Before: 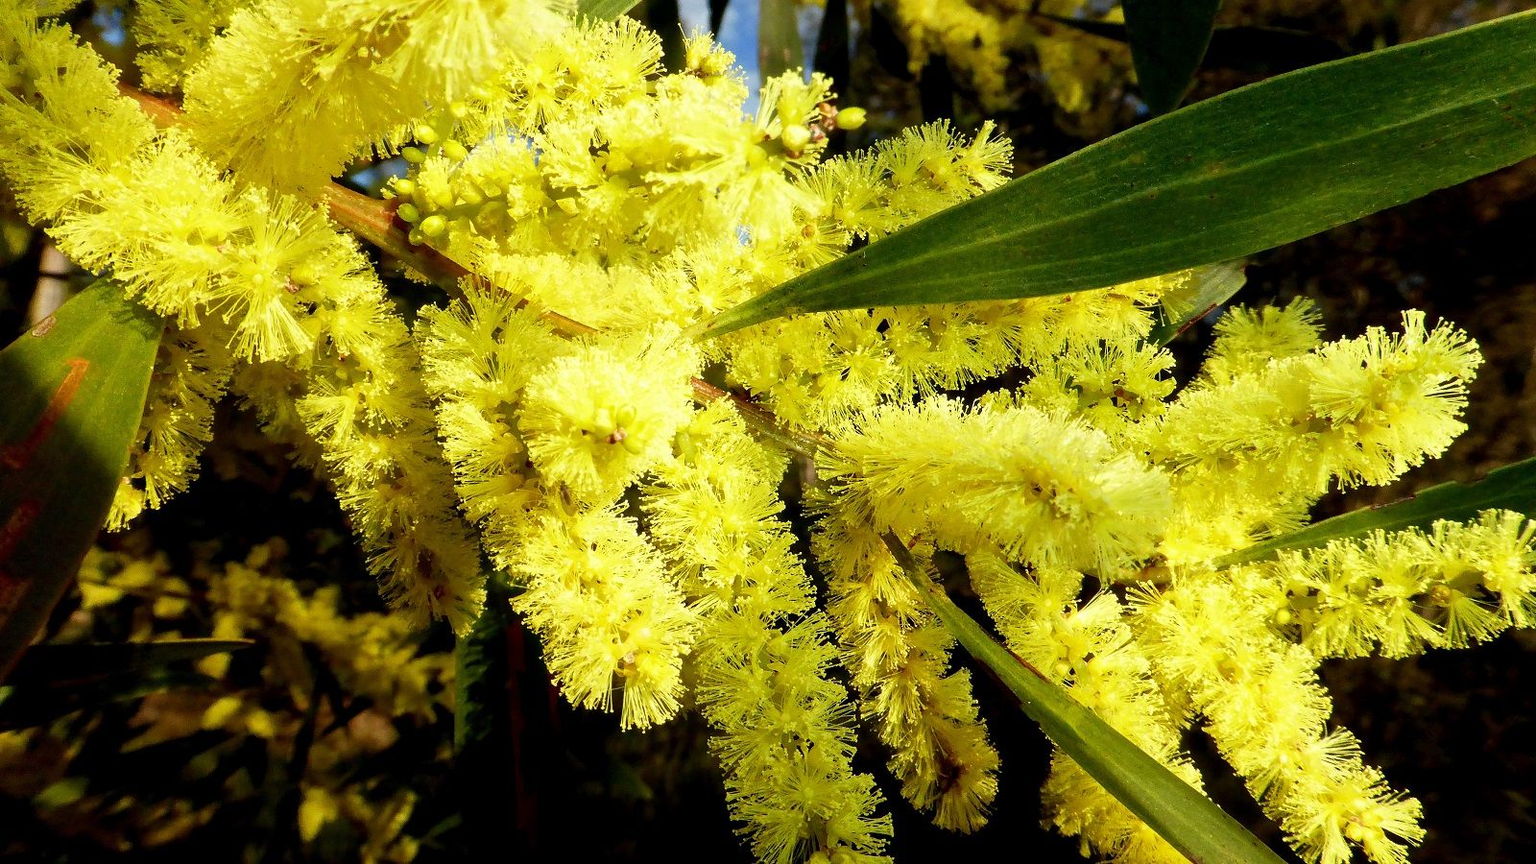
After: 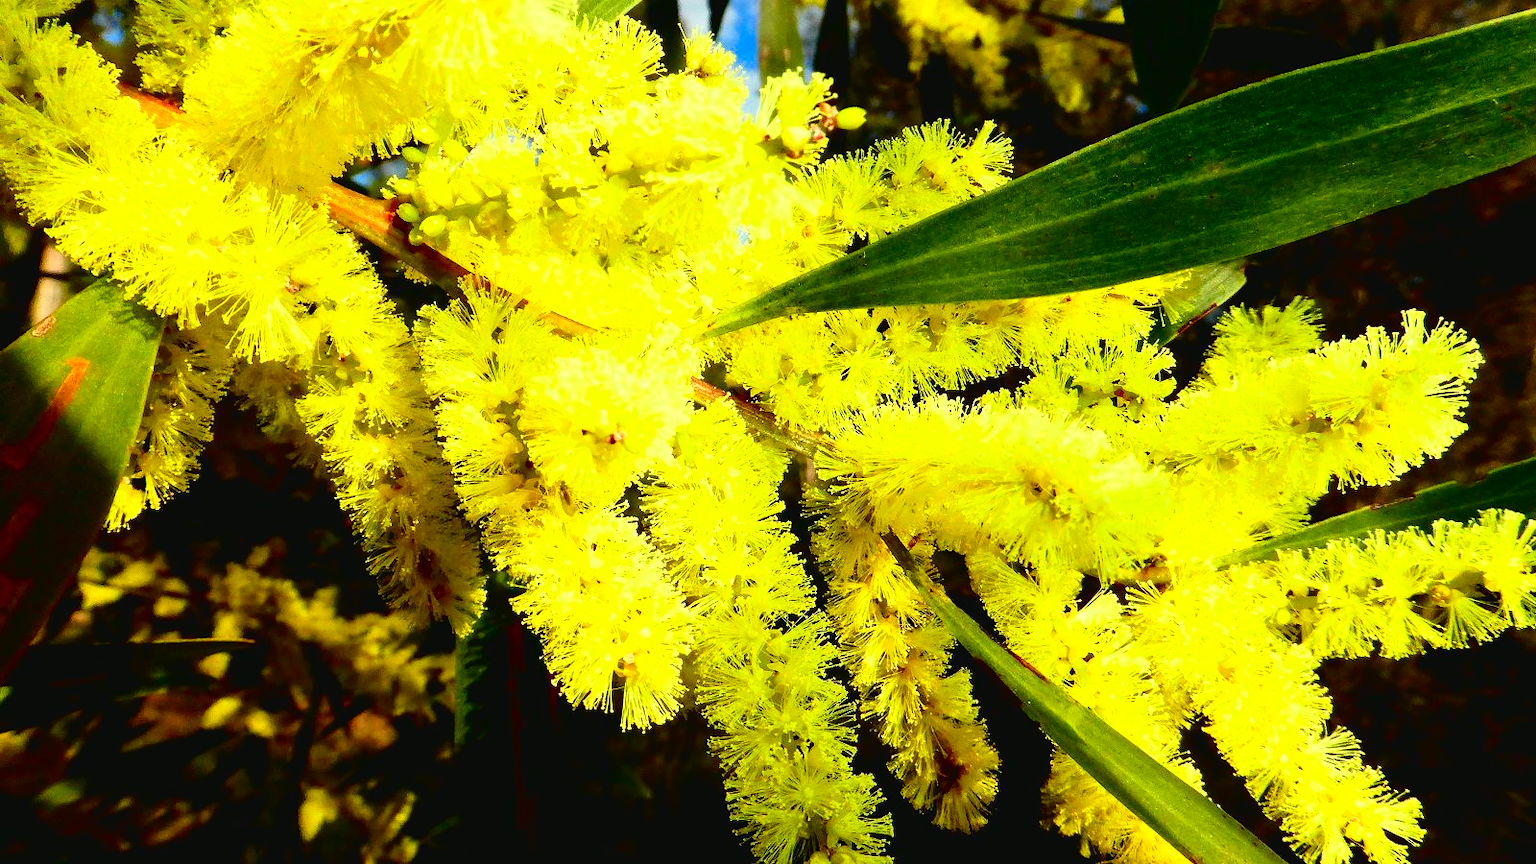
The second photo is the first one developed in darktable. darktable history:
color zones: curves: ch0 [(0, 0.613) (0.01, 0.613) (0.245, 0.448) (0.498, 0.529) (0.642, 0.665) (0.879, 0.777) (0.99, 0.613)]; ch1 [(0, 0) (0.143, 0) (0.286, 0) (0.429, 0) (0.571, 0) (0.714, 0) (0.857, 0)], mix -131.09%
tone curve: curves: ch0 [(0.003, 0.032) (0.037, 0.037) (0.149, 0.117) (0.297, 0.318) (0.41, 0.48) (0.541, 0.649) (0.722, 0.857) (0.875, 0.946) (1, 0.98)]; ch1 [(0, 0) (0.305, 0.325) (0.453, 0.437) (0.482, 0.474) (0.501, 0.498) (0.506, 0.503) (0.559, 0.576) (0.6, 0.635) (0.656, 0.707) (1, 1)]; ch2 [(0, 0) (0.323, 0.277) (0.408, 0.399) (0.45, 0.48) (0.499, 0.502) (0.515, 0.532) (0.573, 0.602) (0.653, 0.675) (0.75, 0.756) (1, 1)], color space Lab, independent channels, preserve colors none
